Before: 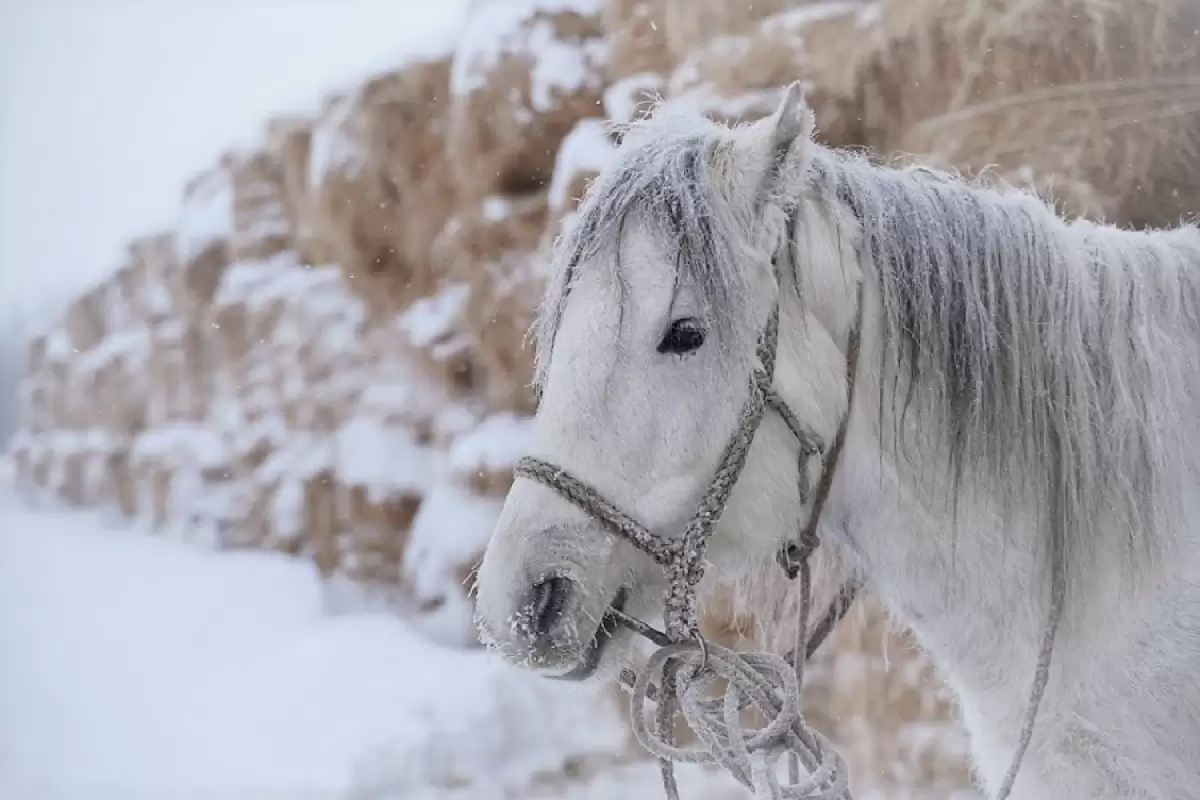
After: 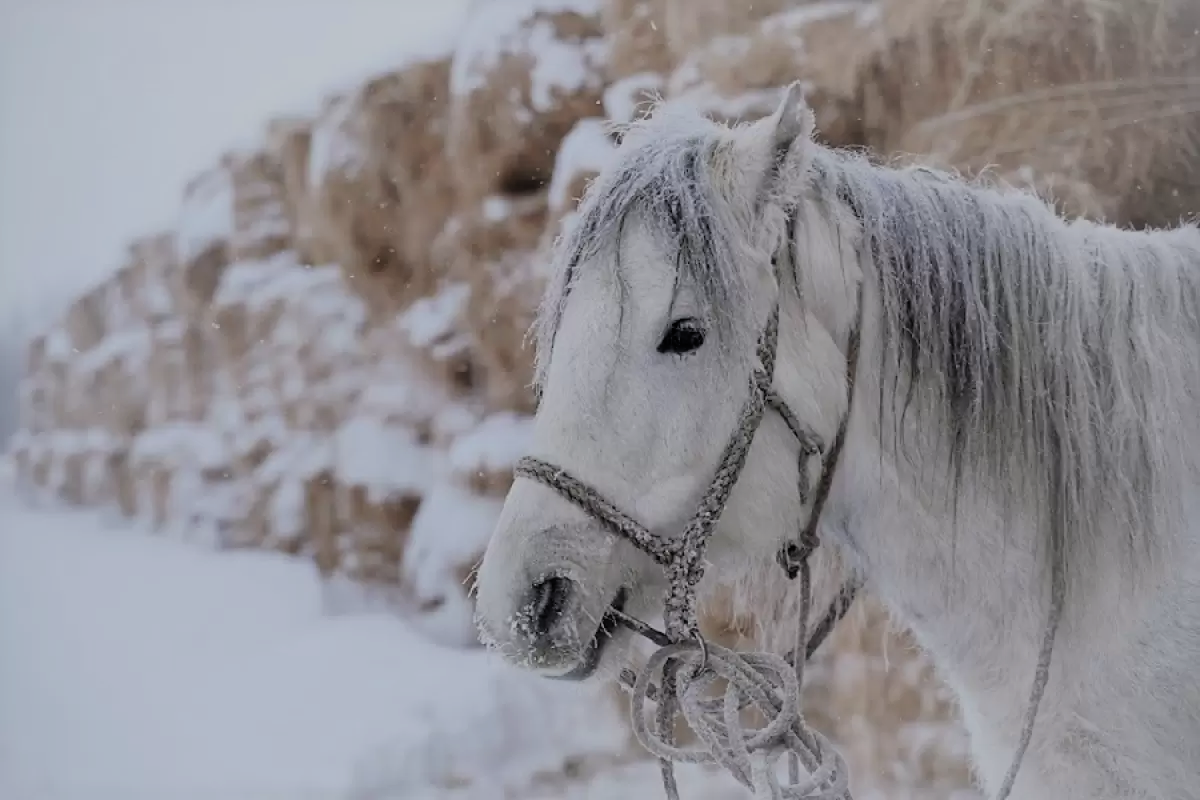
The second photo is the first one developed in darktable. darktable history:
white balance: emerald 1
exposure: exposure -0.462 EV, compensate highlight preservation false
filmic rgb: threshold 3 EV, hardness 4.17, latitude 50%, contrast 1.1, preserve chrominance max RGB, color science v6 (2022), contrast in shadows safe, contrast in highlights safe, enable highlight reconstruction true
